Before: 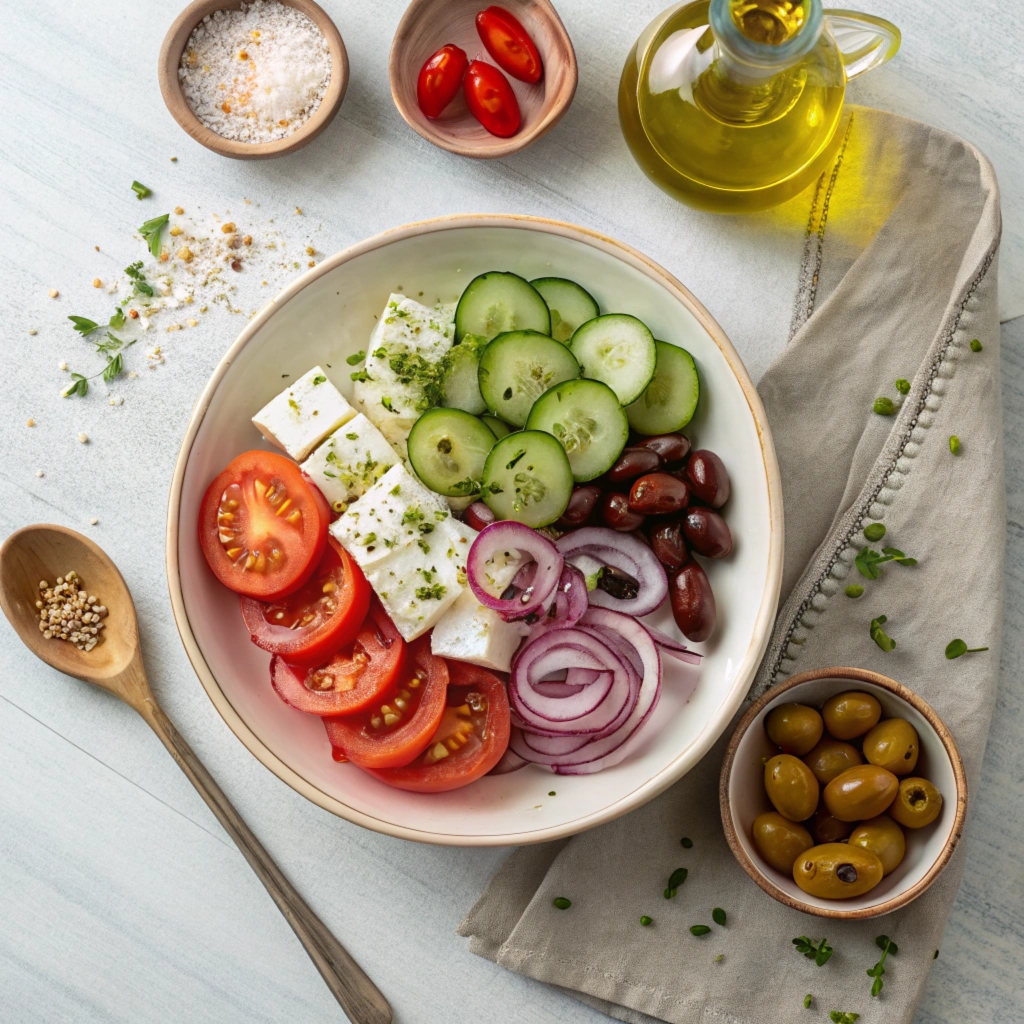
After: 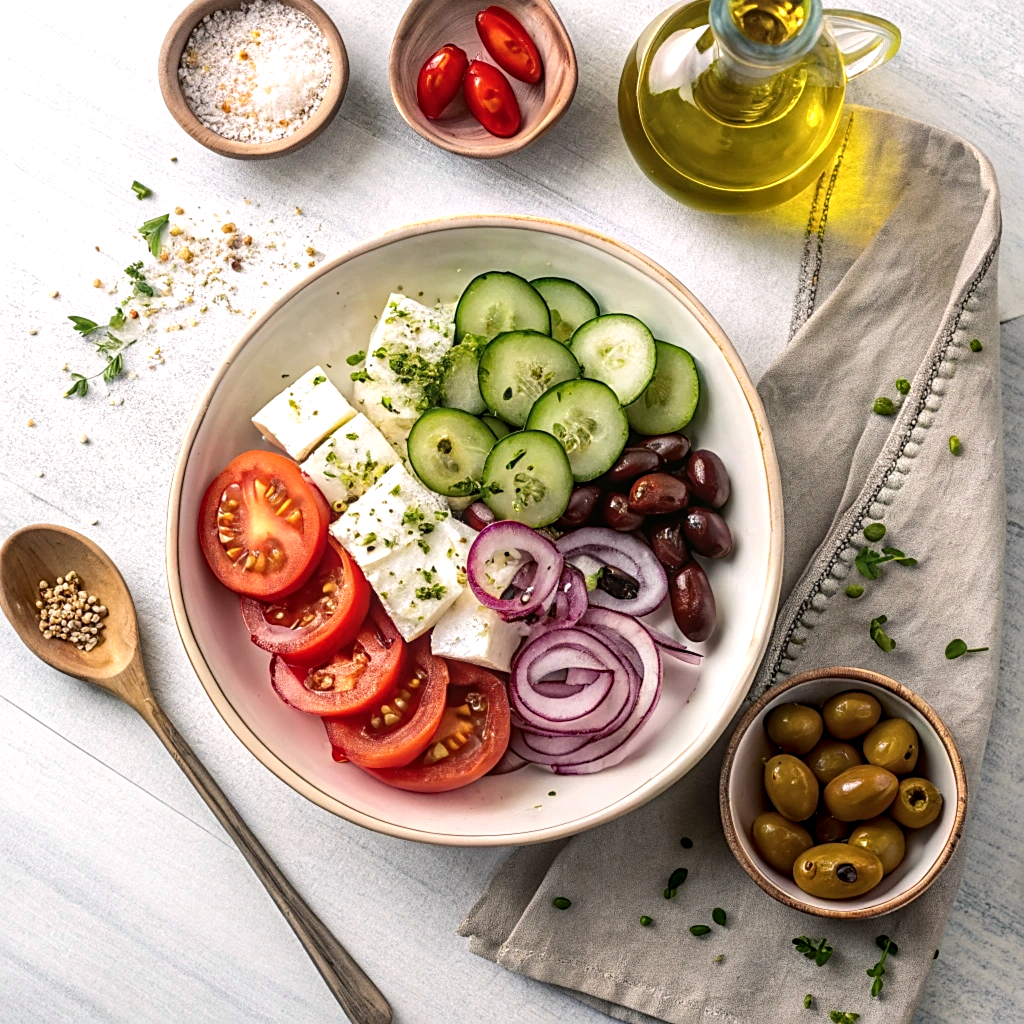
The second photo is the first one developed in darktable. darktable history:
color balance rgb: shadows lift › chroma 1.41%, shadows lift › hue 260°, power › chroma 0.5%, power › hue 260°, highlights gain › chroma 1%, highlights gain › hue 27°, saturation formula JzAzBz (2021)
sharpen: on, module defaults
tone equalizer: -8 EV -0.417 EV, -7 EV -0.389 EV, -6 EV -0.333 EV, -5 EV -0.222 EV, -3 EV 0.222 EV, -2 EV 0.333 EV, -1 EV 0.389 EV, +0 EV 0.417 EV, edges refinement/feathering 500, mask exposure compensation -1.57 EV, preserve details no
local contrast: on, module defaults
